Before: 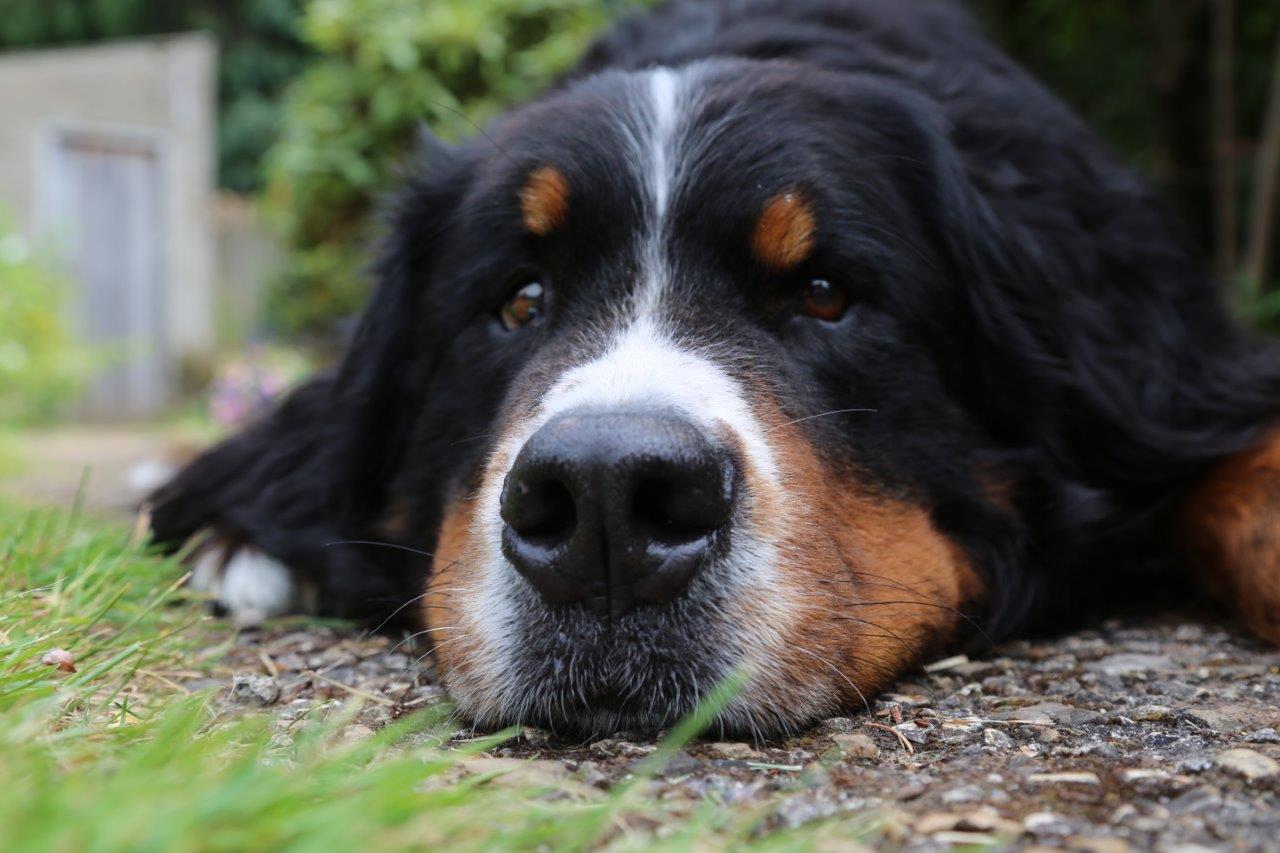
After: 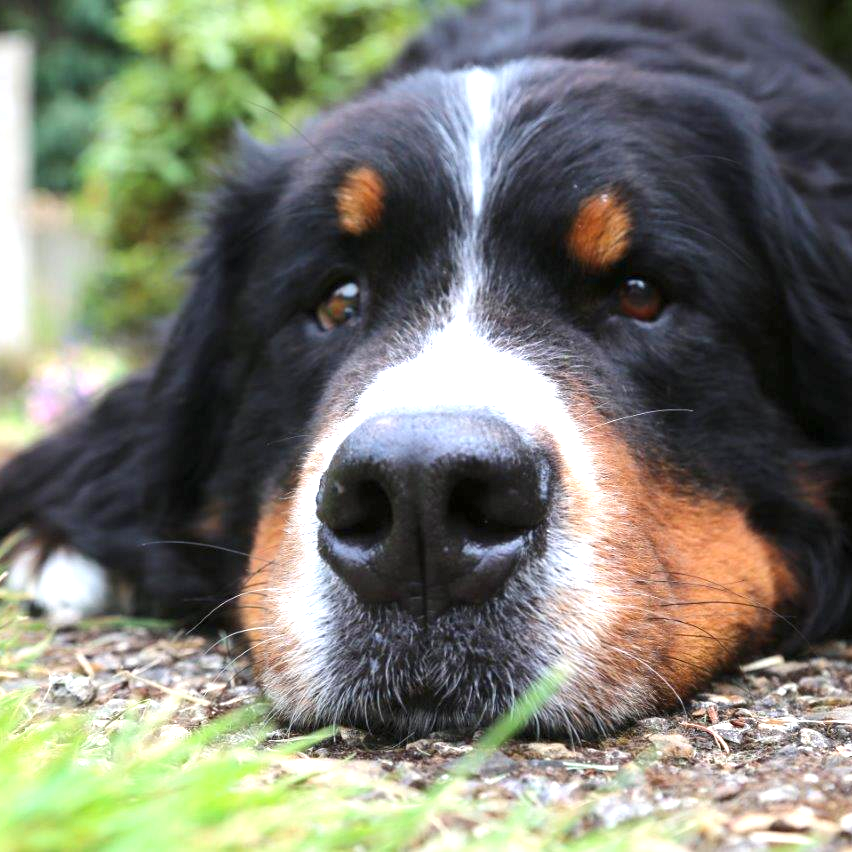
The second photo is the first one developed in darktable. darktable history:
exposure: exposure 1.137 EV, compensate highlight preservation false
crop and rotate: left 14.405%, right 18.972%
